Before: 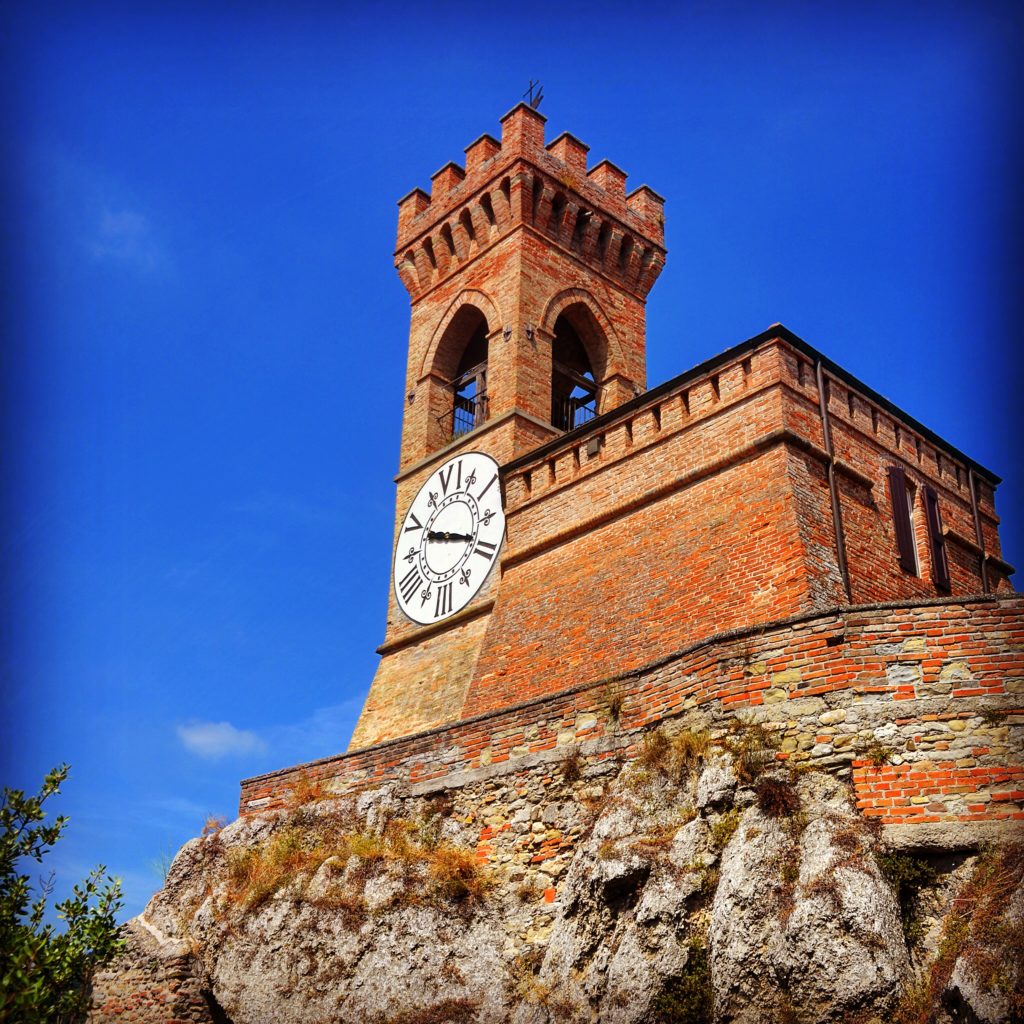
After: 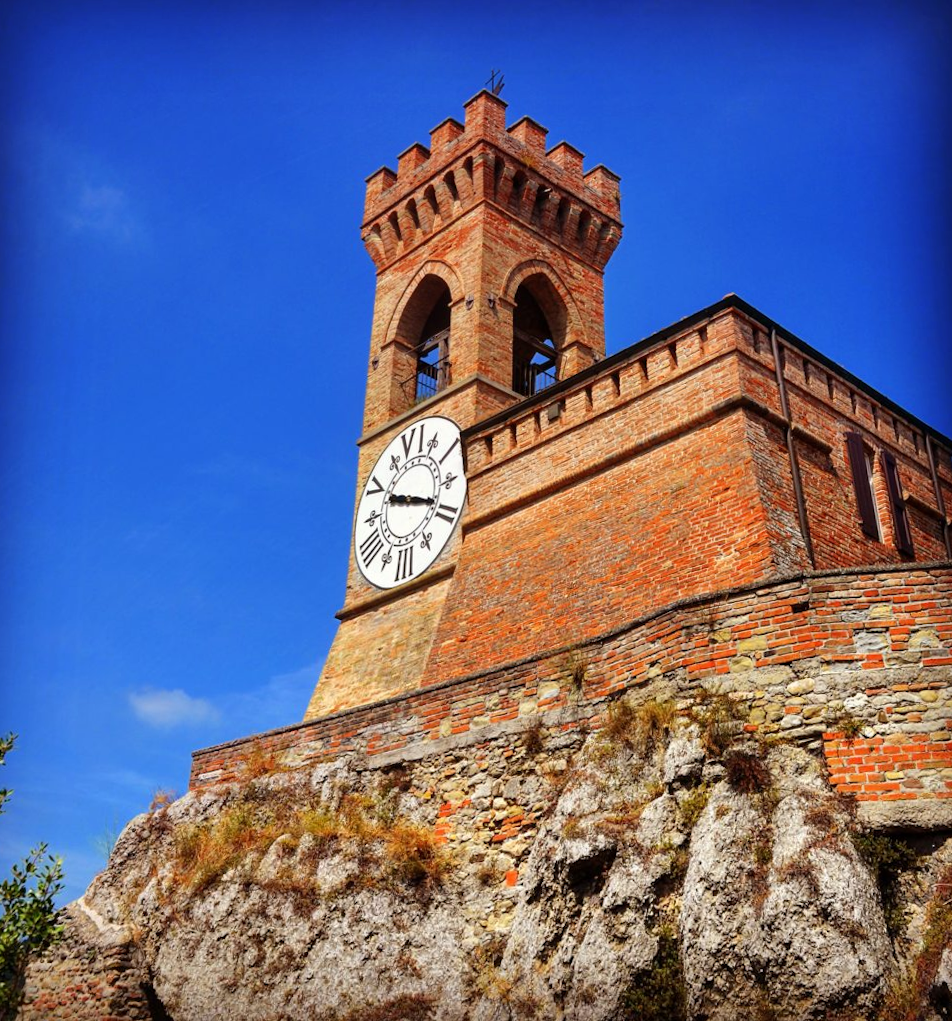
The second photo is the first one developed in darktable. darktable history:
rotate and perspective: rotation 0.215°, lens shift (vertical) -0.139, crop left 0.069, crop right 0.939, crop top 0.002, crop bottom 0.996
